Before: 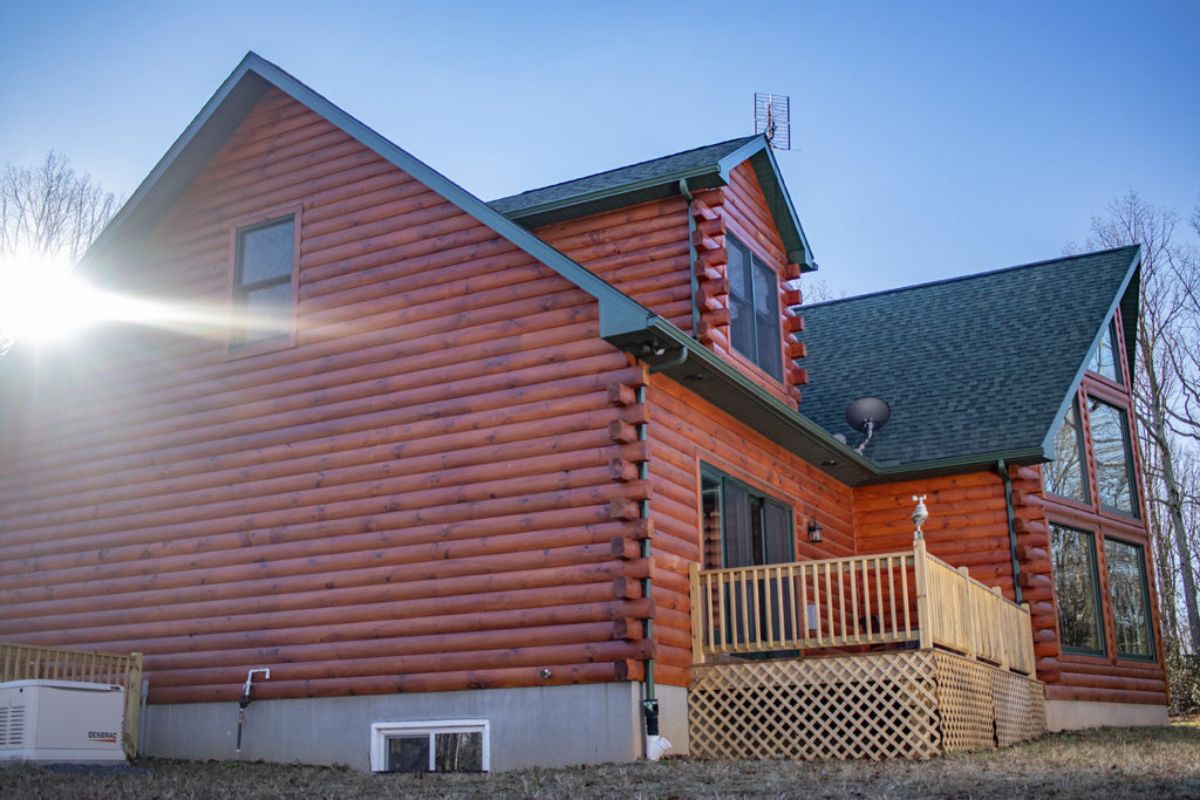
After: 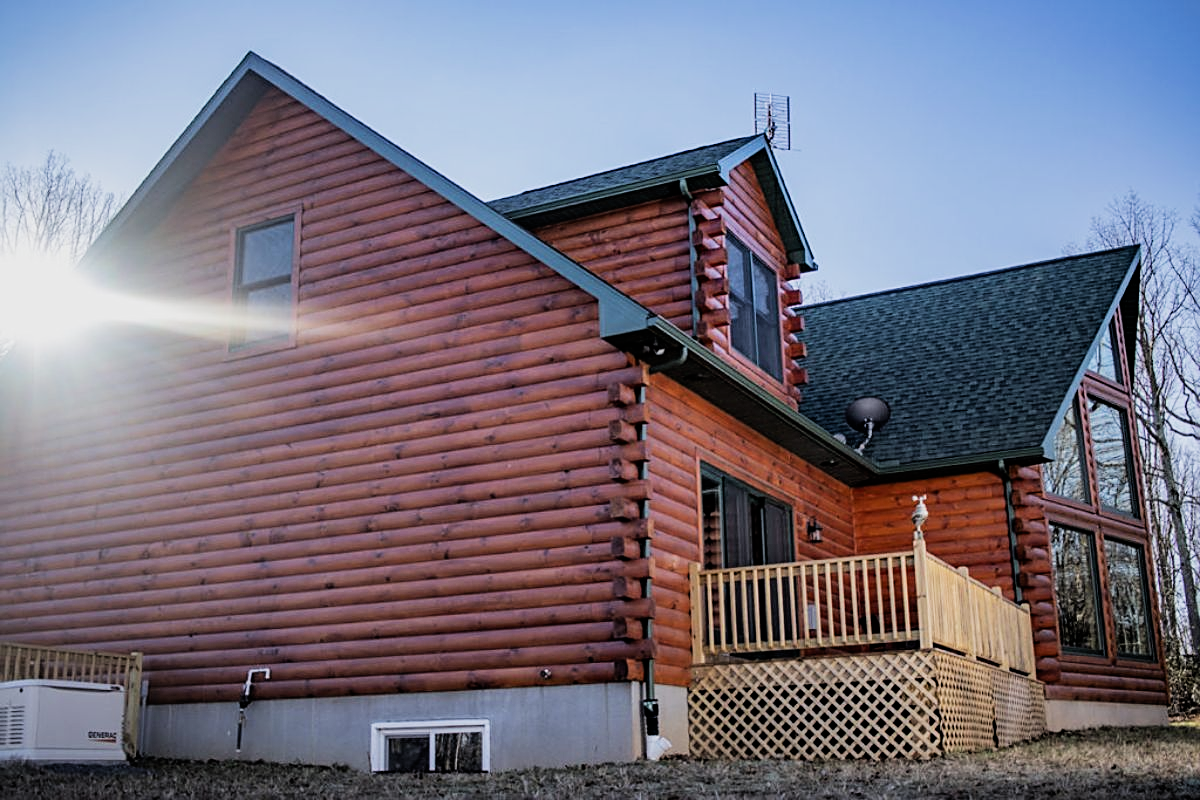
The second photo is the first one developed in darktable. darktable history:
sharpen: on, module defaults
filmic rgb: black relative exposure -5.04 EV, white relative exposure 3.5 EV, hardness 3.17, contrast 1.3, highlights saturation mix -49.39%
